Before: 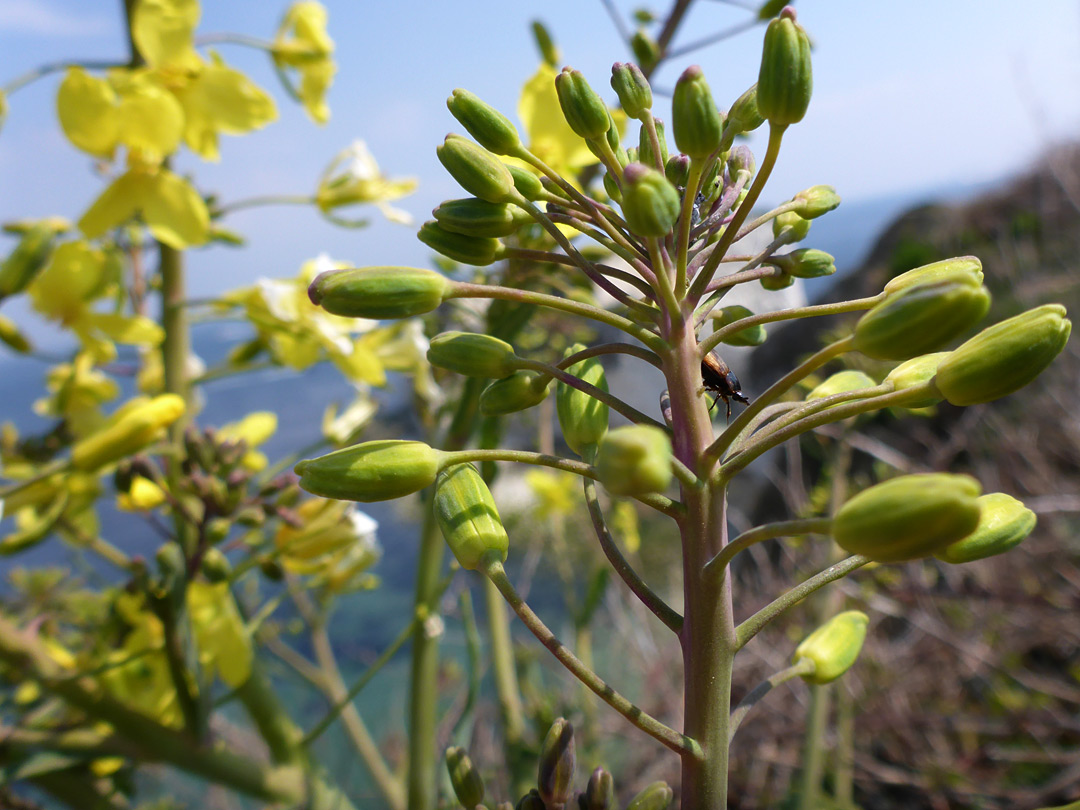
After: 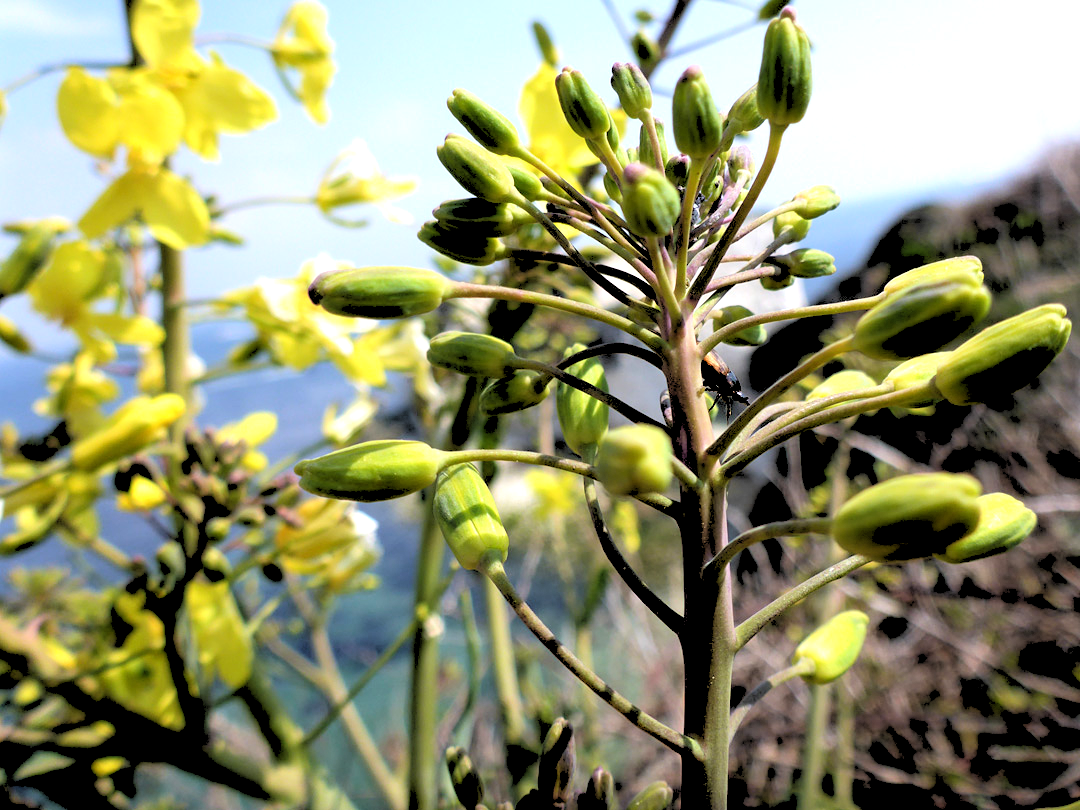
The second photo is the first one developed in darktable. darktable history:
tone equalizer: -8 EV -0.75 EV, -7 EV -0.7 EV, -6 EV -0.6 EV, -5 EV -0.4 EV, -3 EV 0.4 EV, -2 EV 0.6 EV, -1 EV 0.7 EV, +0 EV 0.75 EV, edges refinement/feathering 500, mask exposure compensation -1.57 EV, preserve details no
rgb levels: levels [[0.027, 0.429, 0.996], [0, 0.5, 1], [0, 0.5, 1]]
